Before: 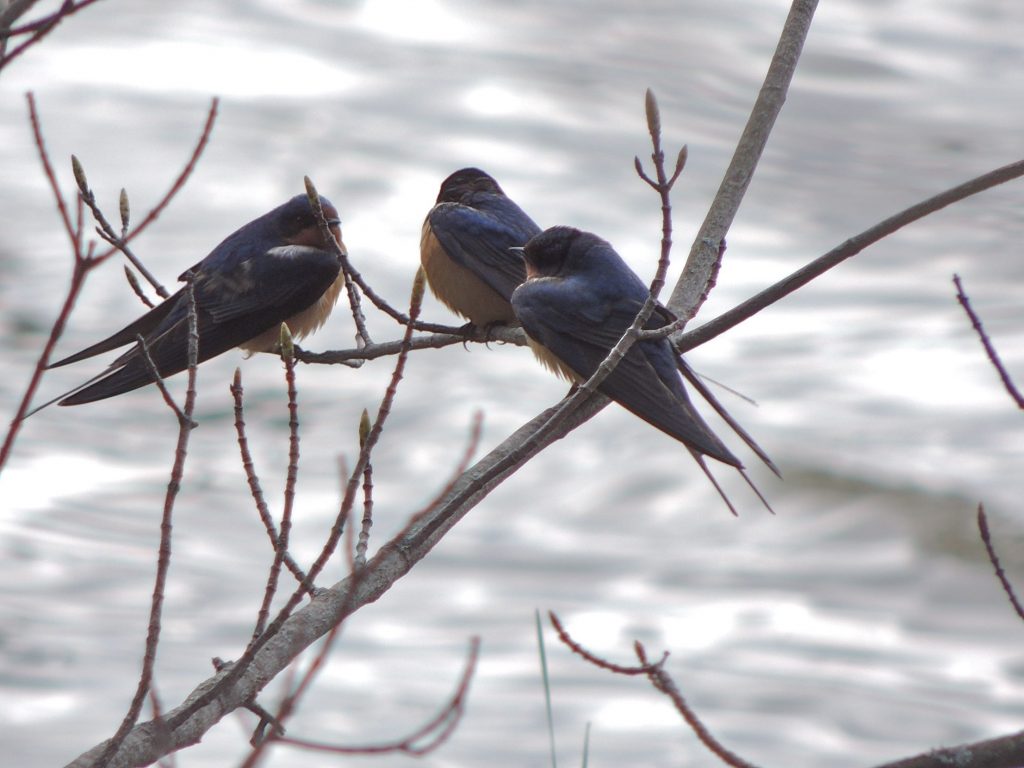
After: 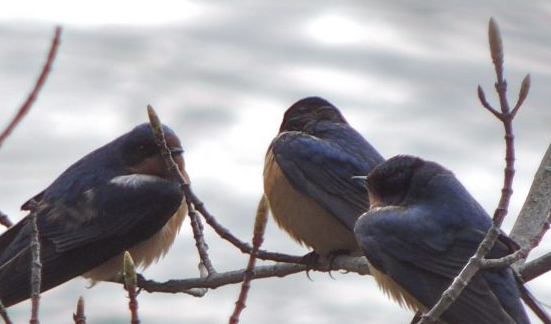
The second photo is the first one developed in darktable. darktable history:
crop: left 15.355%, top 9.276%, right 30.791%, bottom 48.513%
